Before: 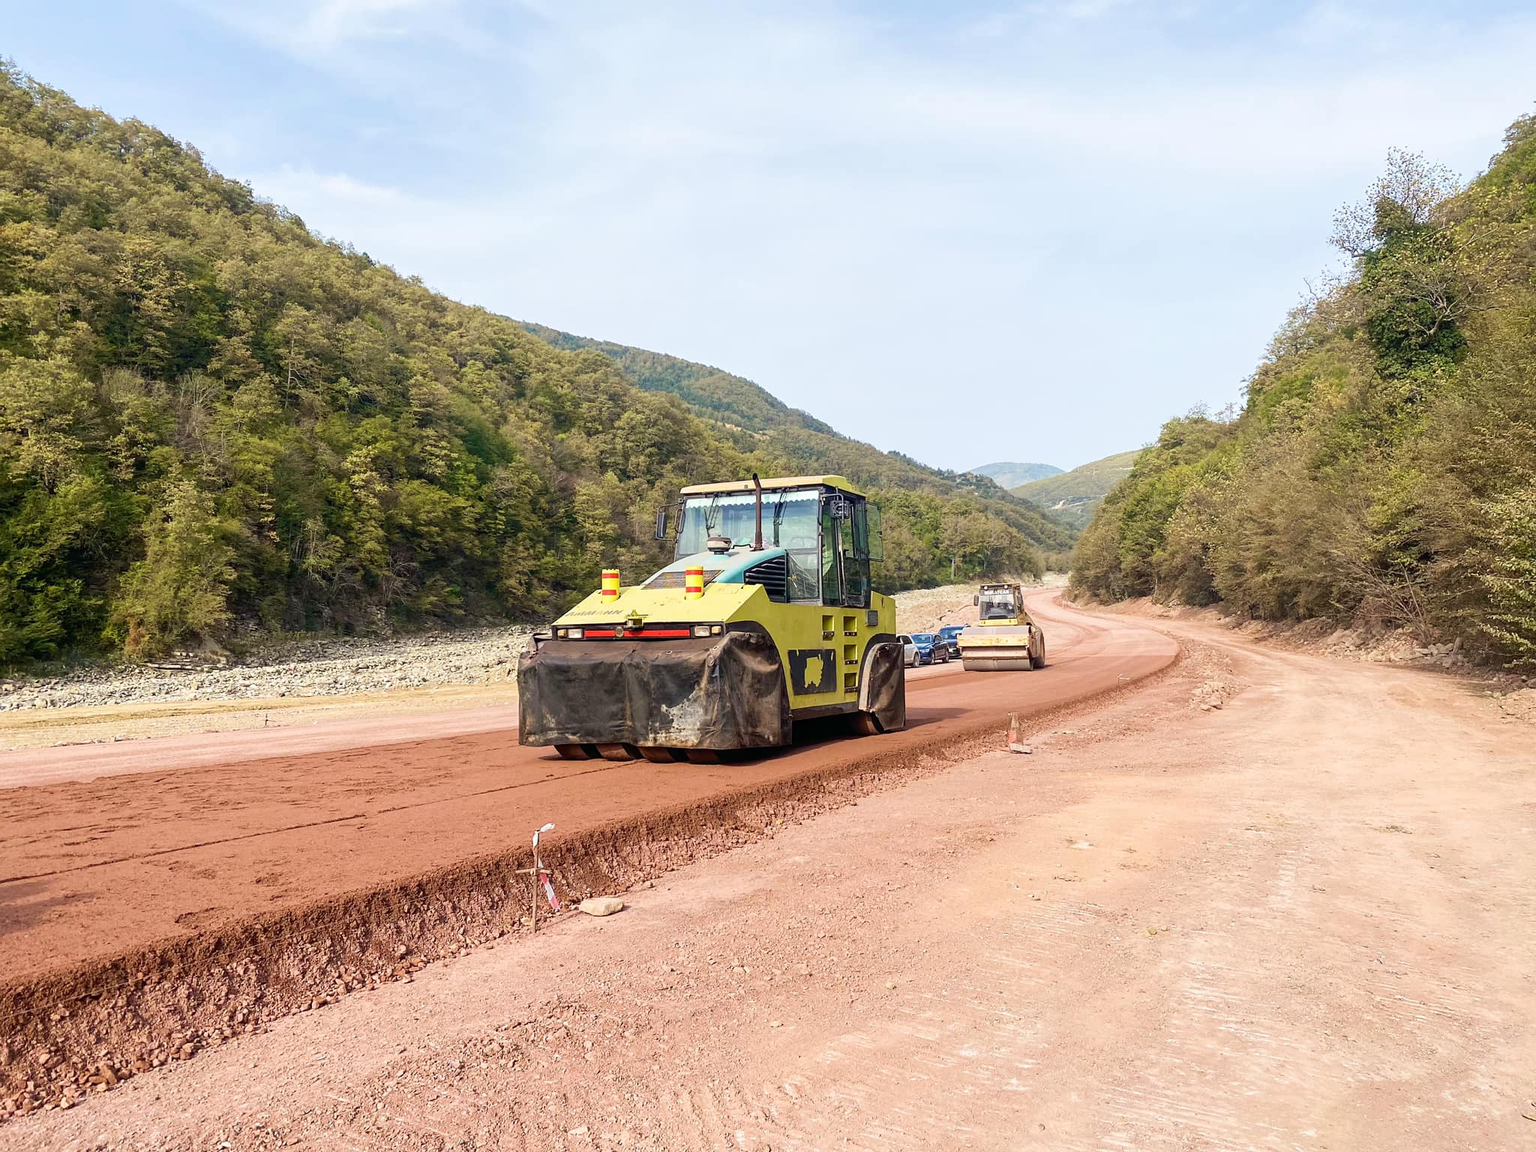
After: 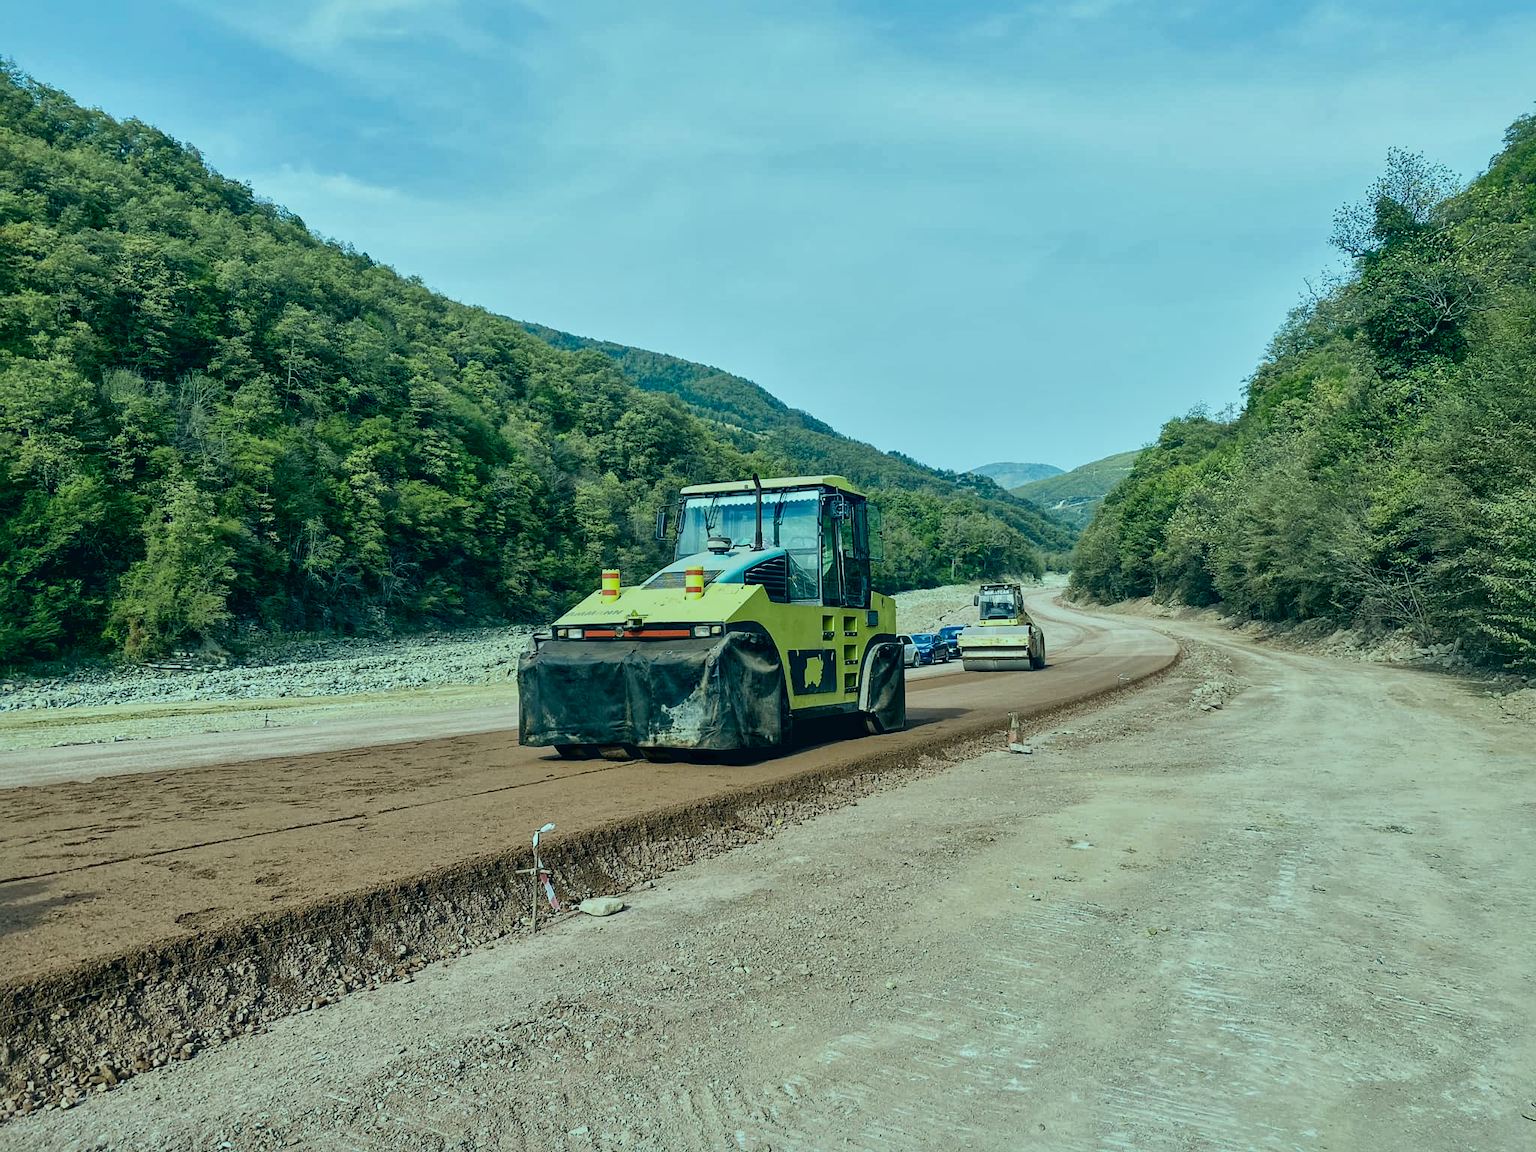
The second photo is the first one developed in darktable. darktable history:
white balance: red 0.967, blue 1.119, emerald 0.756
local contrast: mode bilateral grid, contrast 20, coarseness 50, detail 179%, midtone range 0.2
color correction: highlights a* -20.08, highlights b* 9.8, shadows a* -20.4, shadows b* -10.76
exposure: black level correction 0, exposure -0.721 EV, compensate highlight preservation false
